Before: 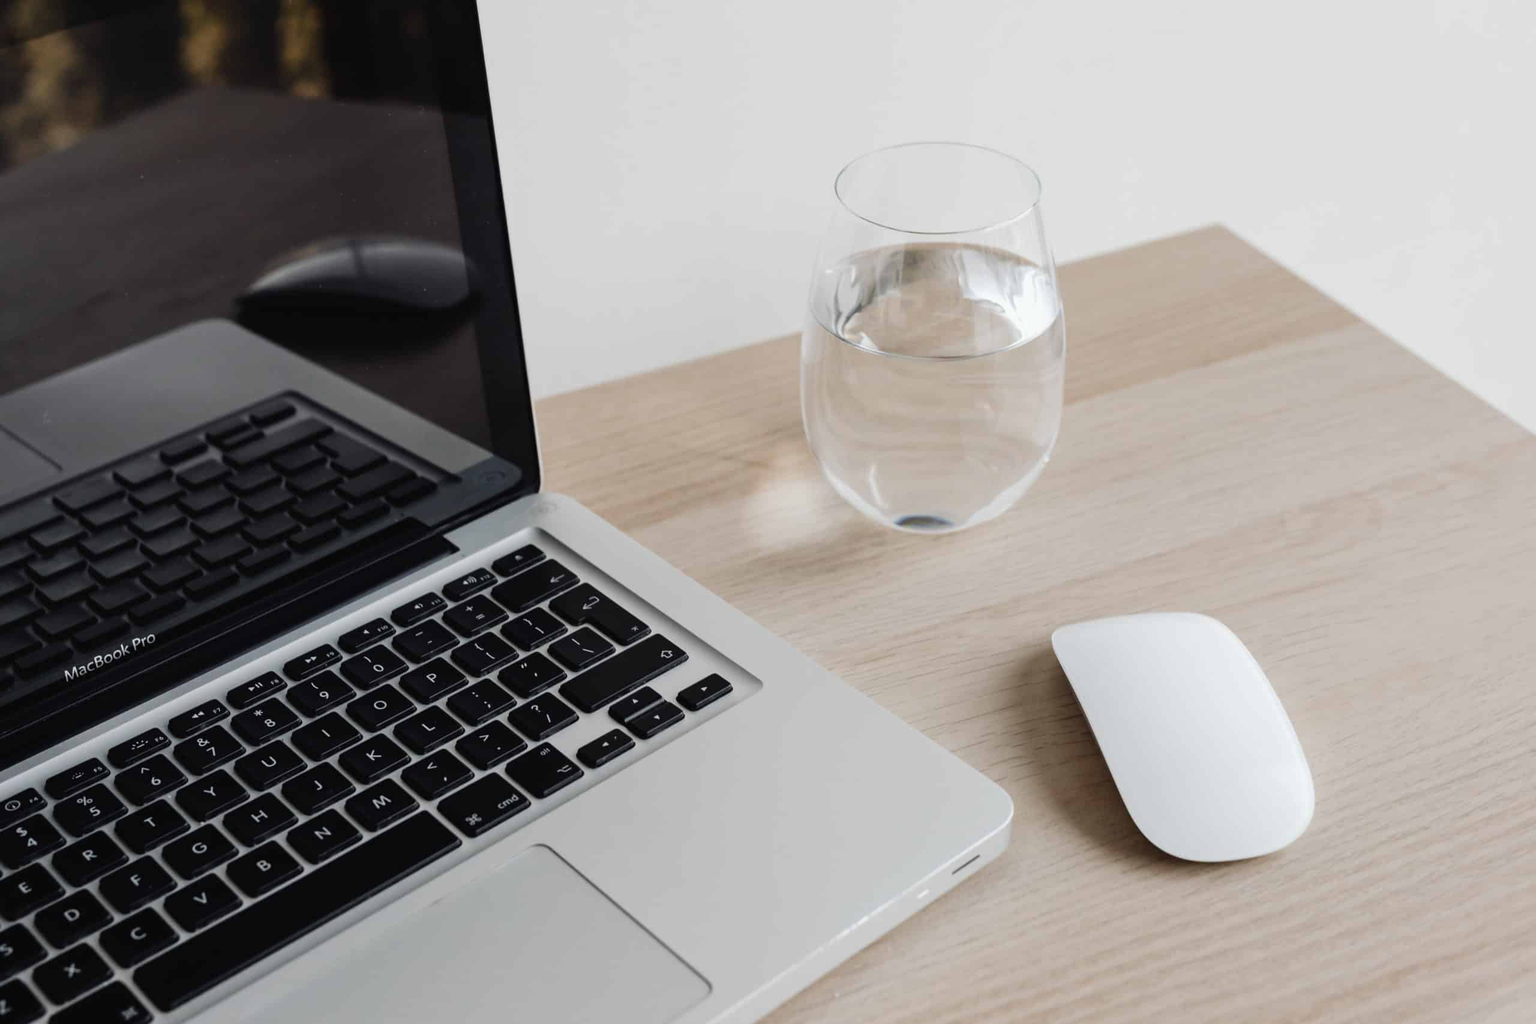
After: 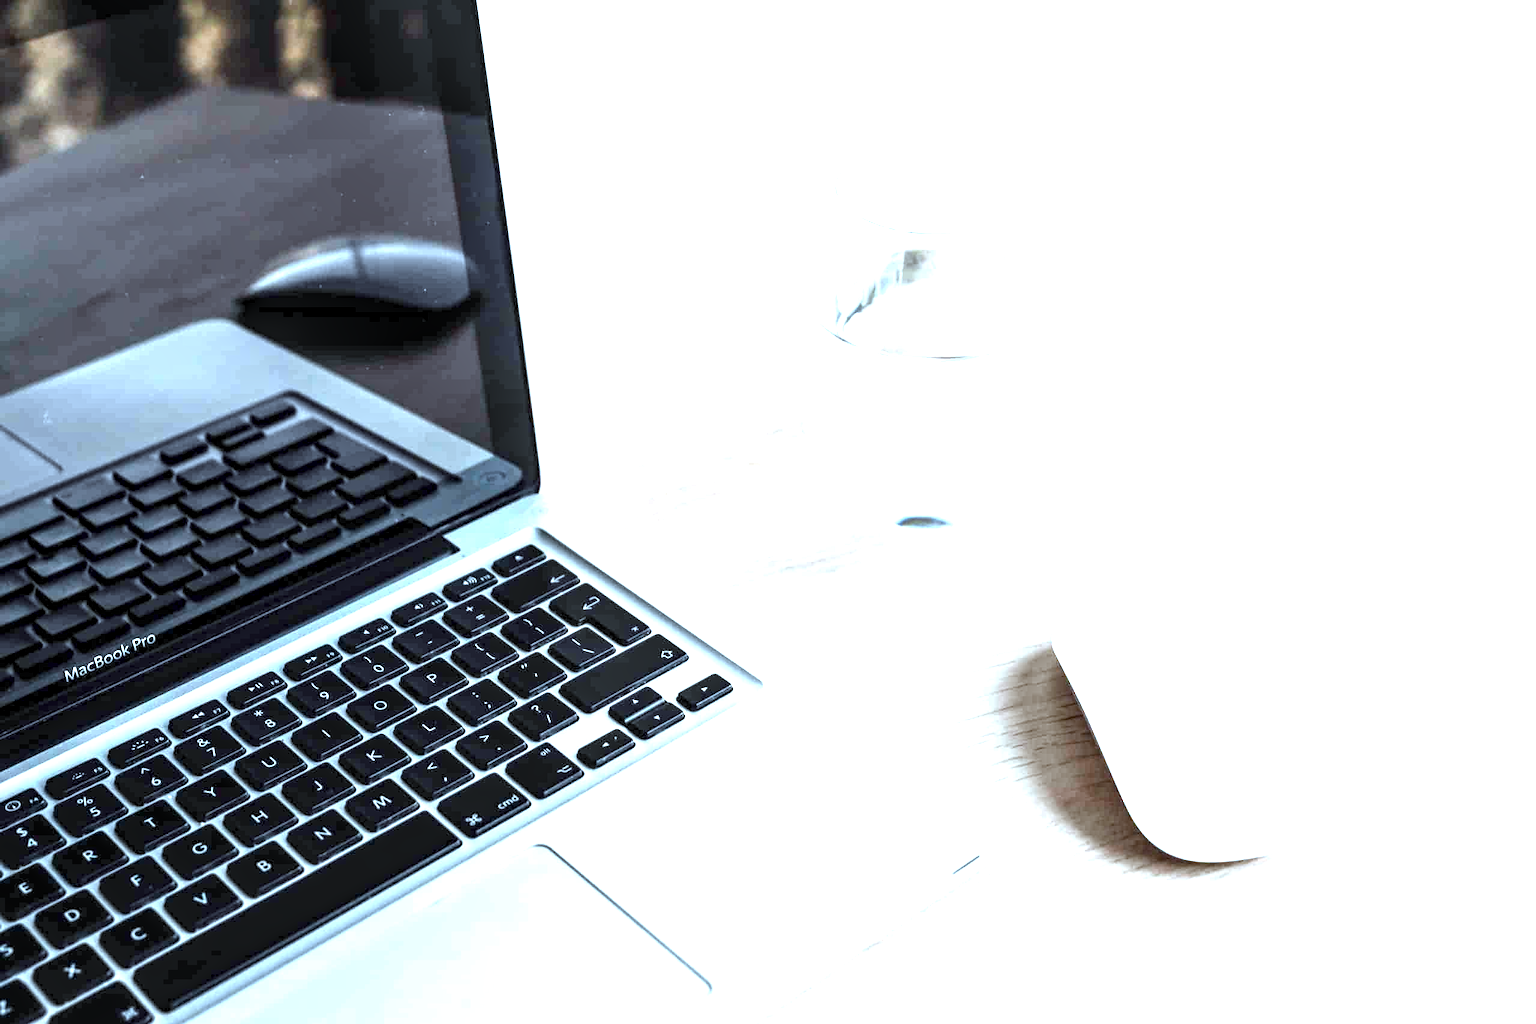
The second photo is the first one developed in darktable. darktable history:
exposure: black level correction 0.001, exposure 1.867 EV, compensate highlight preservation false
local contrast: highlights 20%, shadows 71%, detail 170%
color correction: highlights a* -9.68, highlights b* -21.48
